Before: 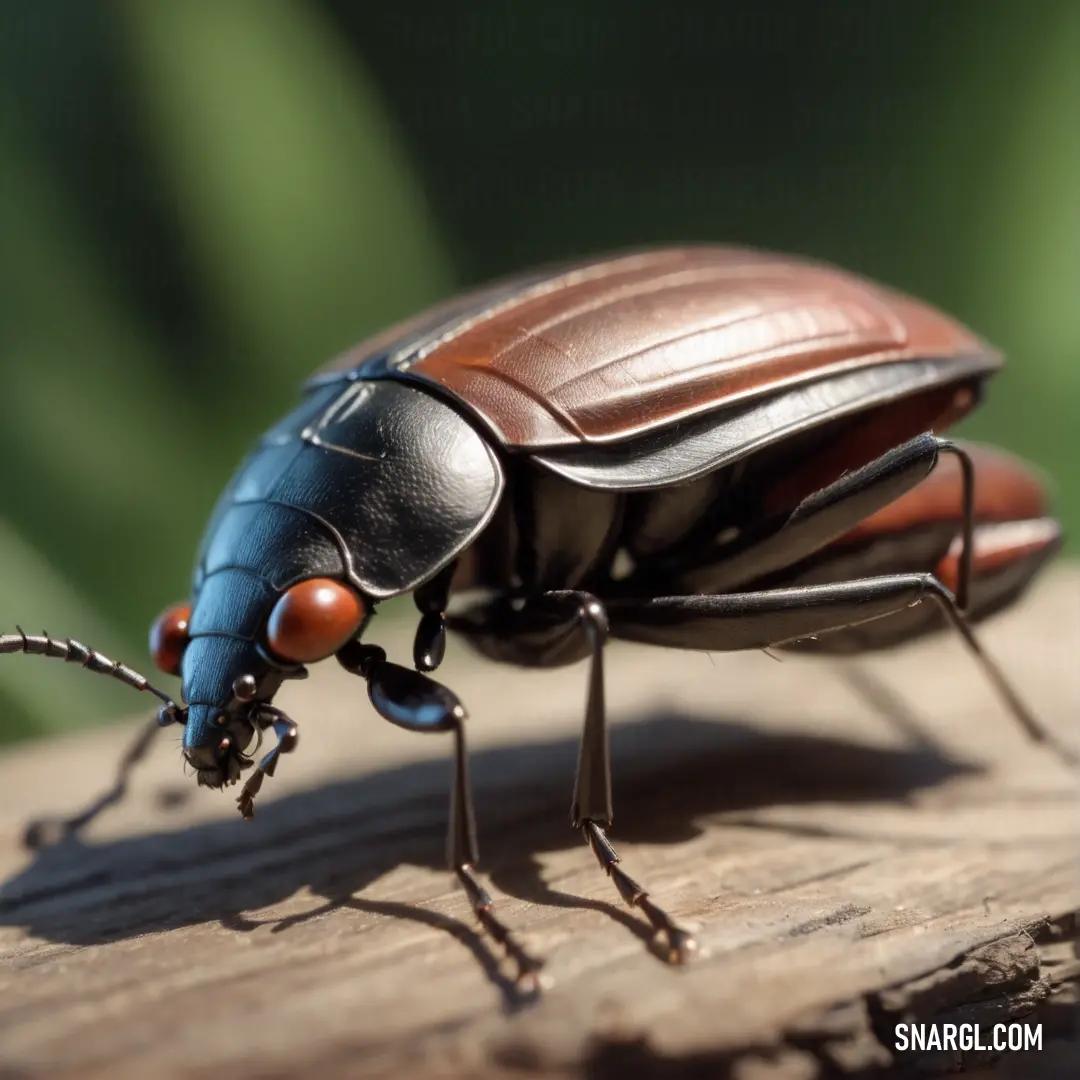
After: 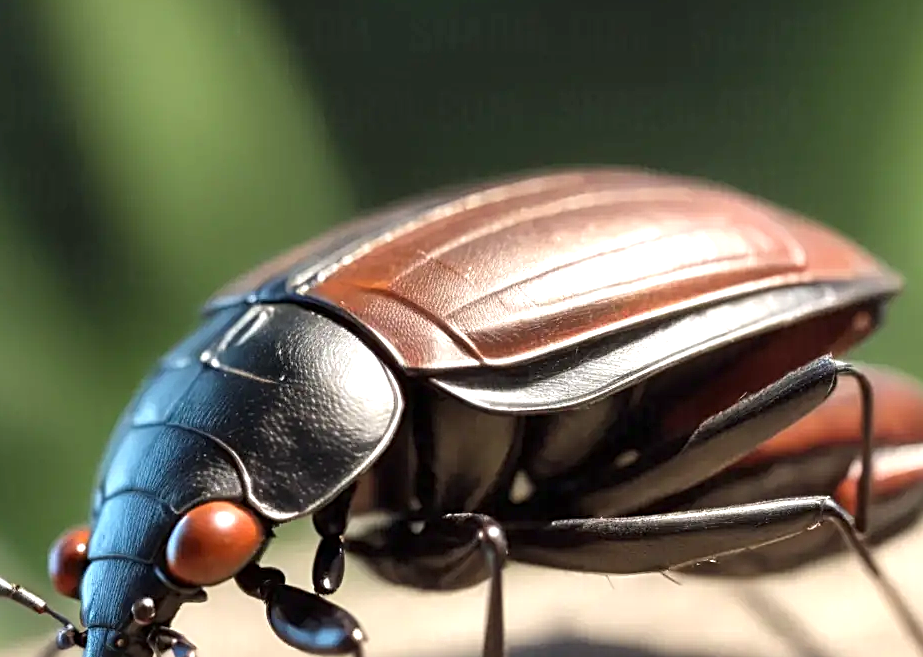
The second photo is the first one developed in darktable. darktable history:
exposure: exposure 0.734 EV, compensate highlight preservation false
crop and rotate: left 9.429%, top 7.13%, right 5.069%, bottom 32.016%
sharpen: radius 2.771
